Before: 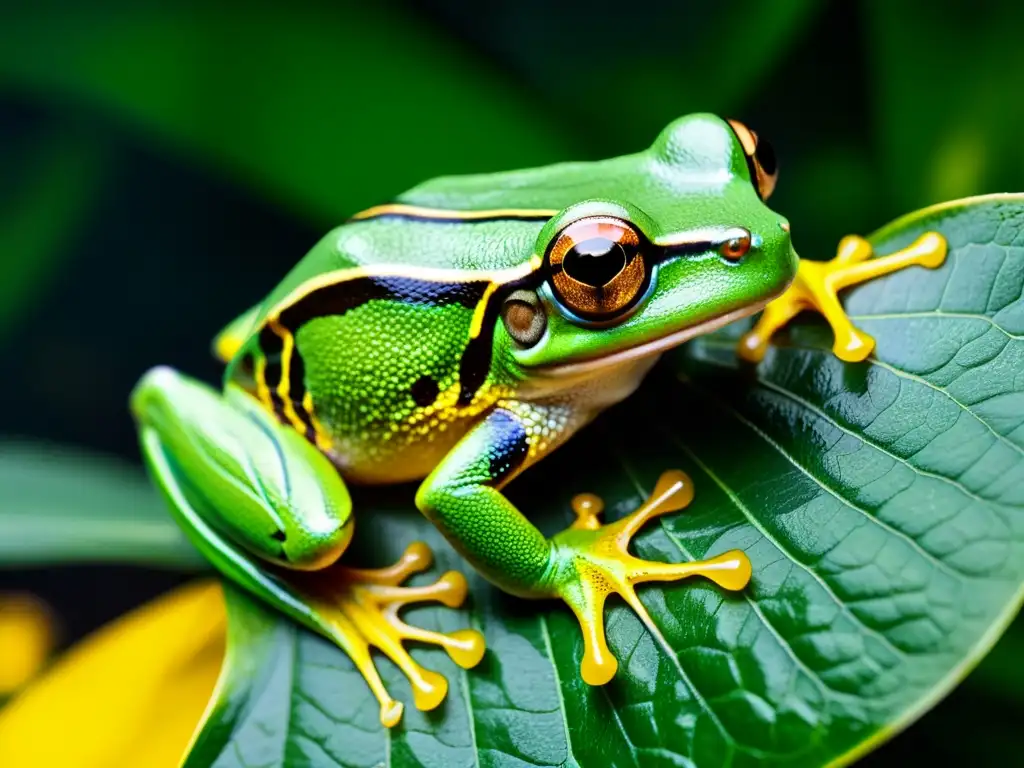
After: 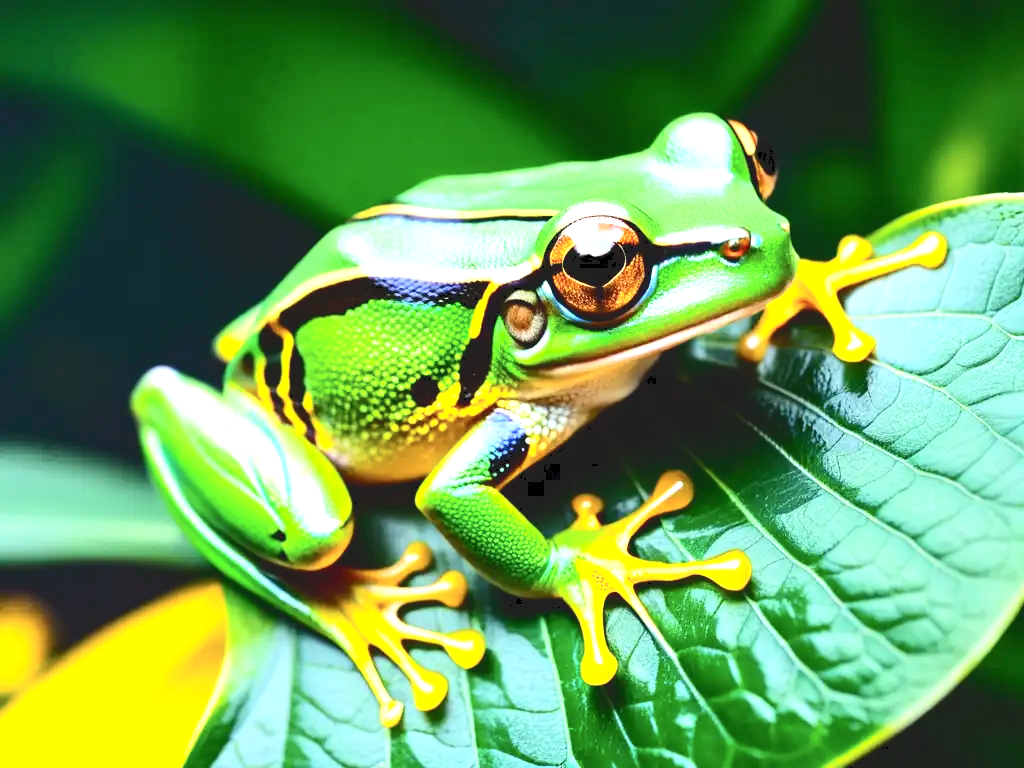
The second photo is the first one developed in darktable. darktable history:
tone curve: curves: ch0 [(0, 0) (0.003, 0.117) (0.011, 0.125) (0.025, 0.133) (0.044, 0.144) (0.069, 0.152) (0.1, 0.167) (0.136, 0.186) (0.177, 0.21) (0.224, 0.244) (0.277, 0.295) (0.335, 0.357) (0.399, 0.445) (0.468, 0.531) (0.543, 0.629) (0.623, 0.716) (0.709, 0.803) (0.801, 0.876) (0.898, 0.939) (1, 1)], color space Lab, independent channels, preserve colors none
exposure: exposure 0.95 EV, compensate exposure bias true, compensate highlight preservation false
